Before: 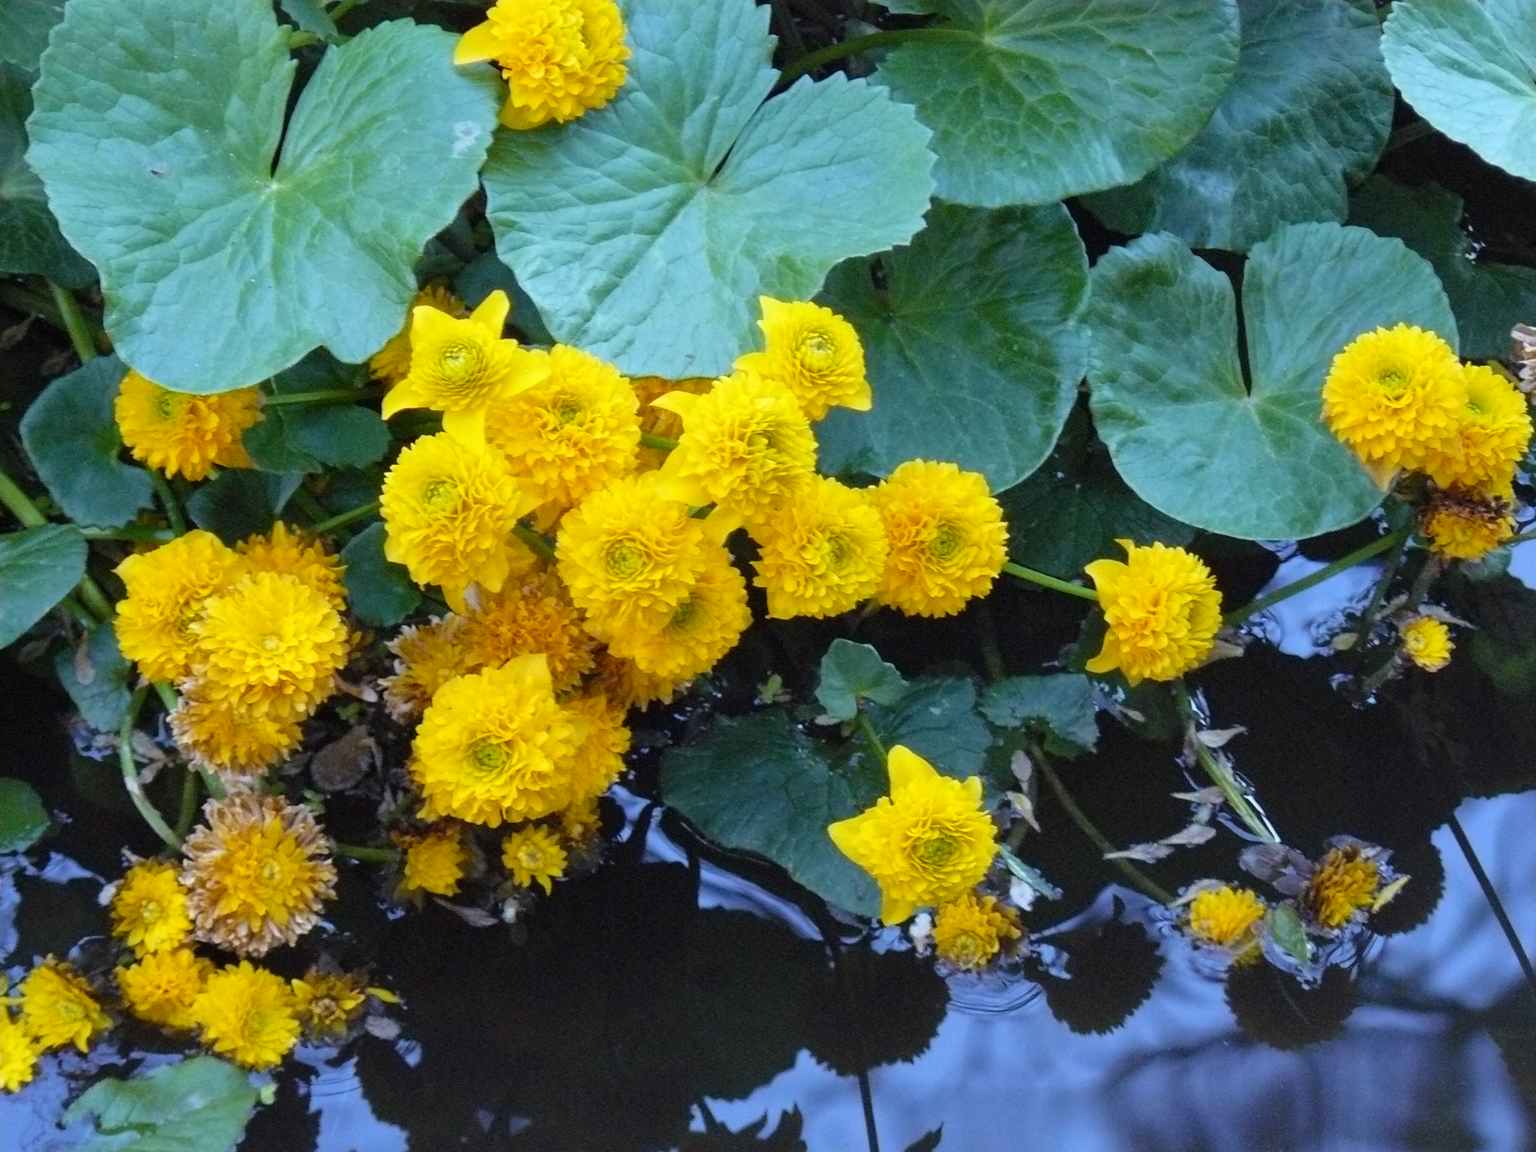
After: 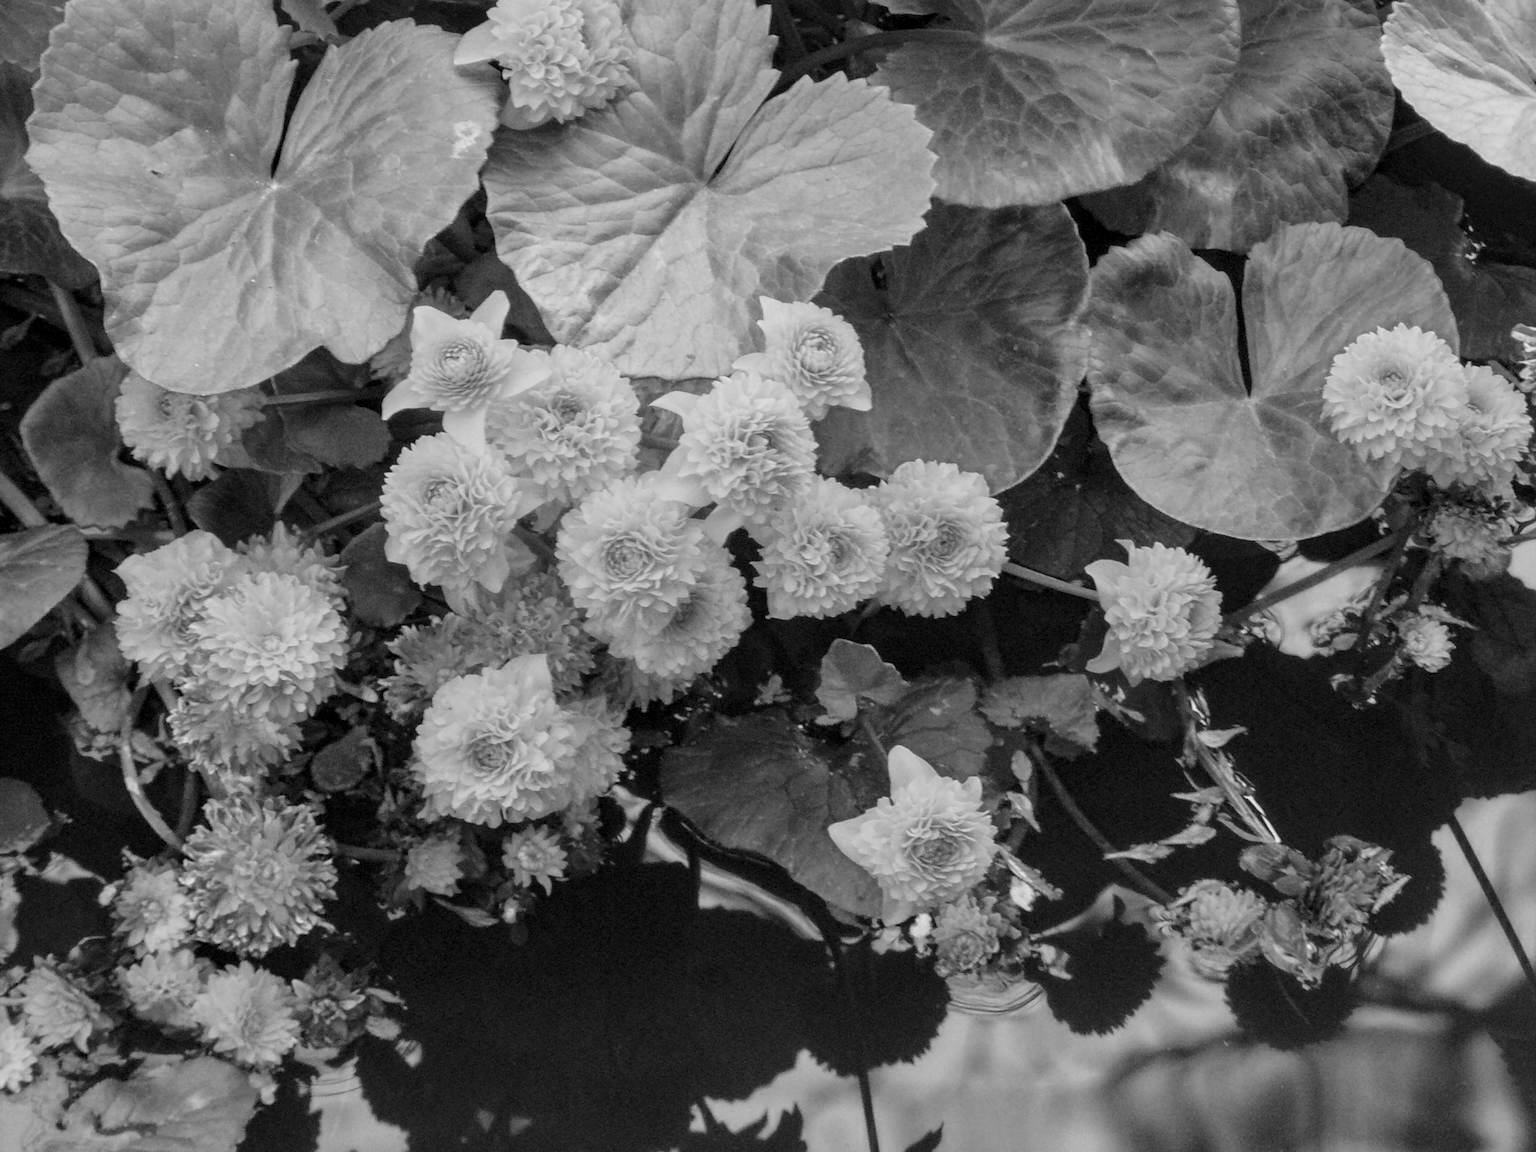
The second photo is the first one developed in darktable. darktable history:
color calibration: output gray [0.31, 0.36, 0.33, 0], gray › normalize channels true, illuminant same as pipeline (D50), adaptation XYZ, x 0.346, y 0.359, gamut compression 0
local contrast: on, module defaults
color balance rgb: perceptual saturation grading › global saturation 20%, global vibrance 20%
